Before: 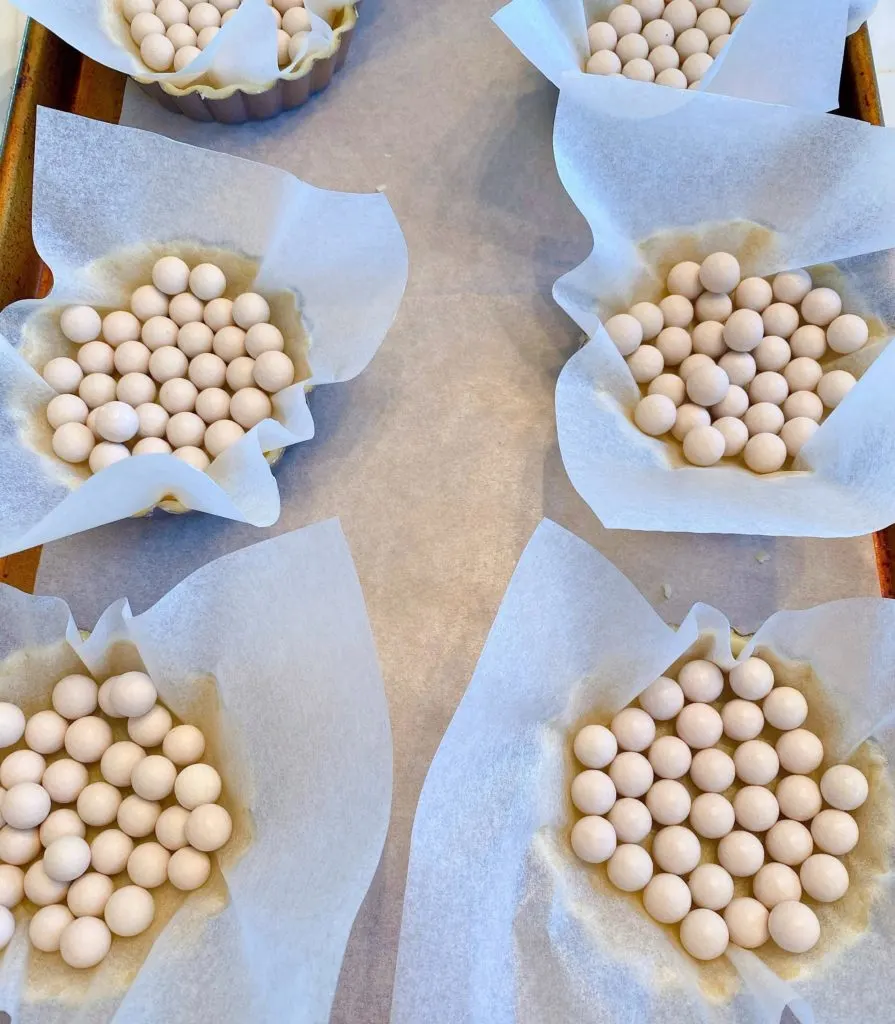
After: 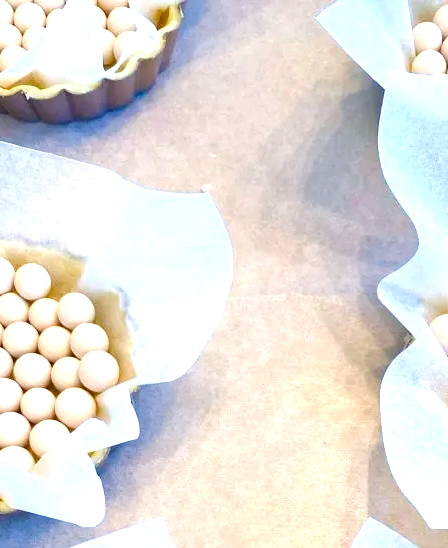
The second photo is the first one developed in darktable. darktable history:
crop: left 19.623%, right 30.284%, bottom 46.468%
exposure: exposure 0.636 EV, compensate highlight preservation false
color balance rgb: perceptual saturation grading › global saturation 20%, perceptual saturation grading › highlights -25.429%, perceptual saturation grading › shadows 24.6%, perceptual brilliance grading › highlights 9.281%, perceptual brilliance grading › mid-tones 5.76%, global vibrance 20%
